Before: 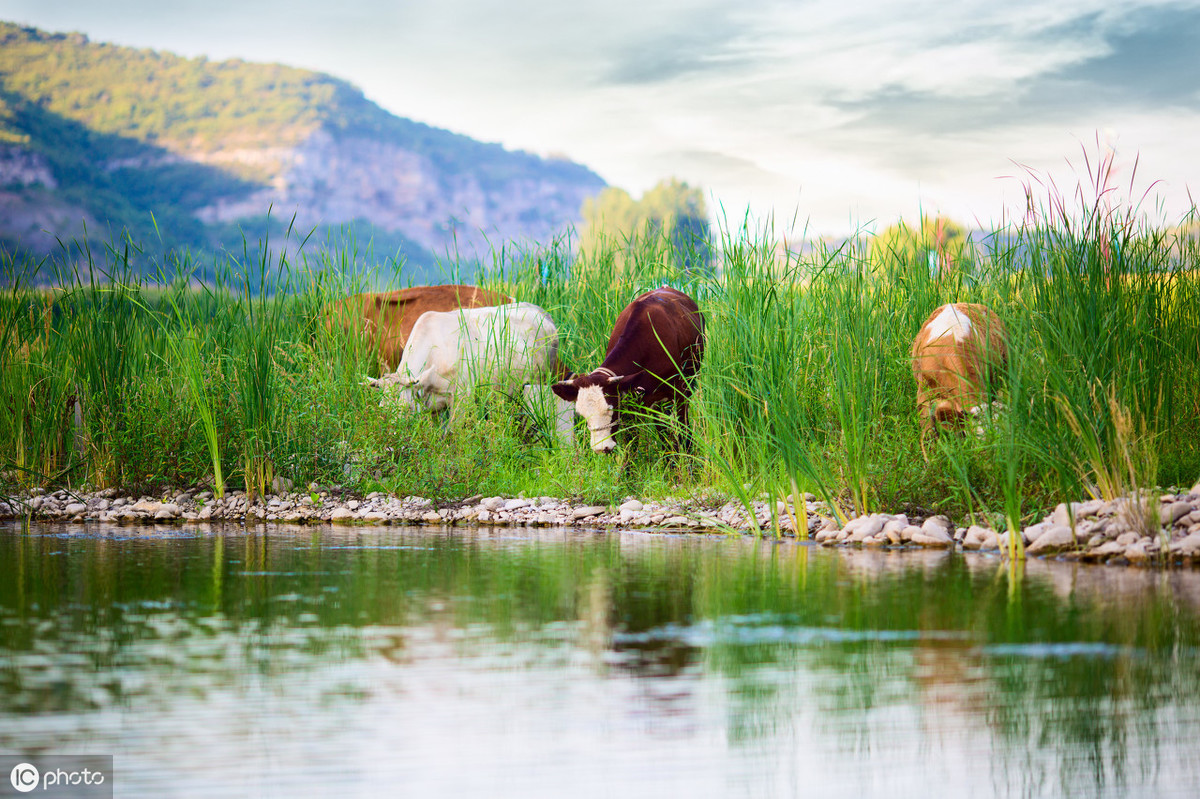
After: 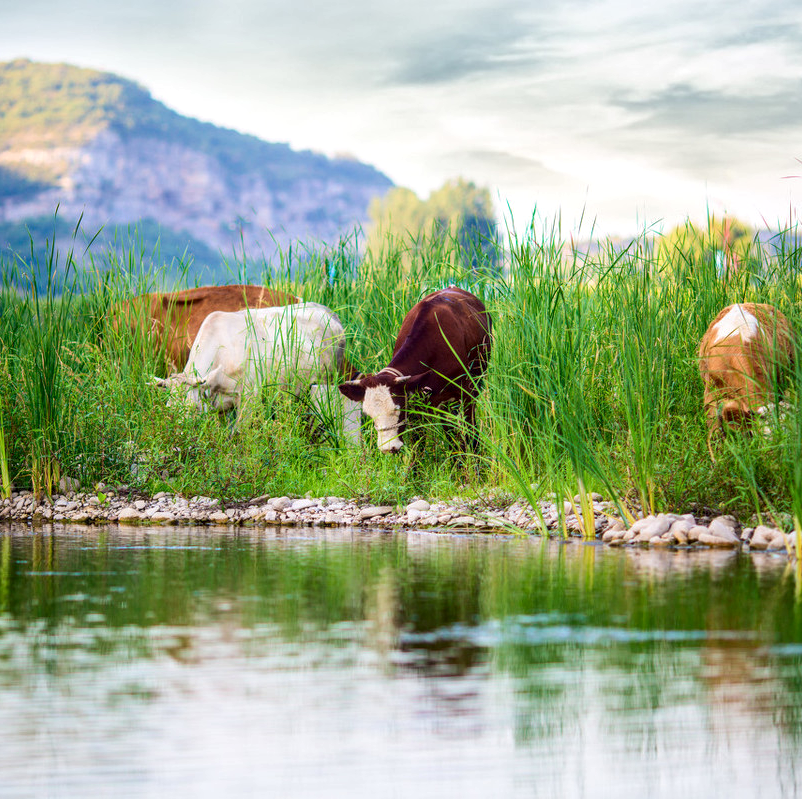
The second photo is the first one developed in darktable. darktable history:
tone equalizer: edges refinement/feathering 500, mask exposure compensation -1.57 EV, preserve details no
local contrast: on, module defaults
crop and rotate: left 17.813%, right 15.295%
